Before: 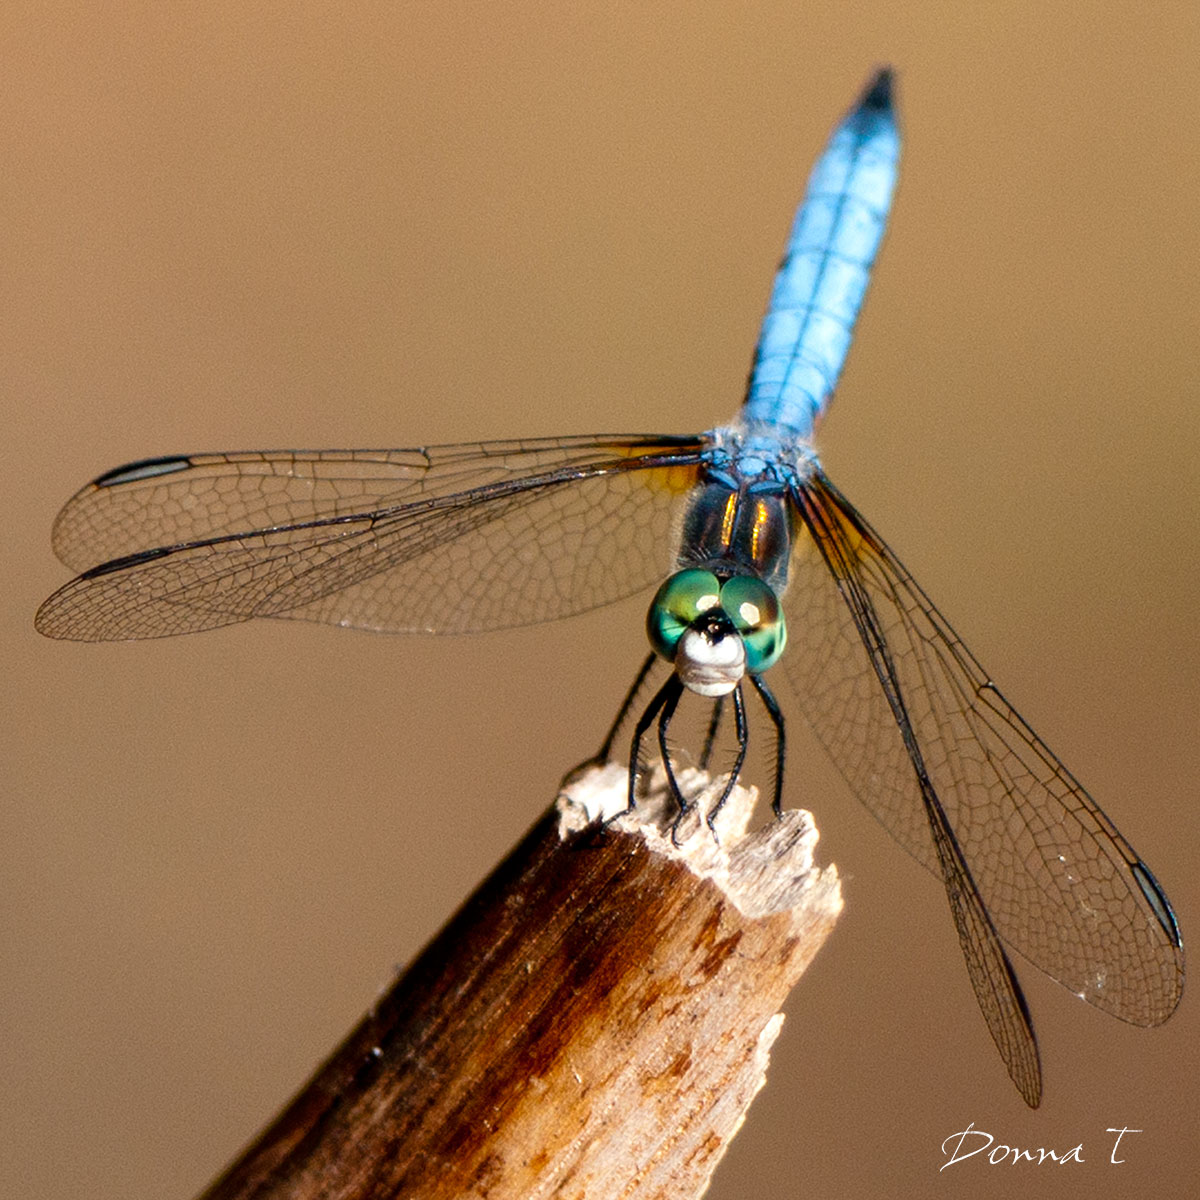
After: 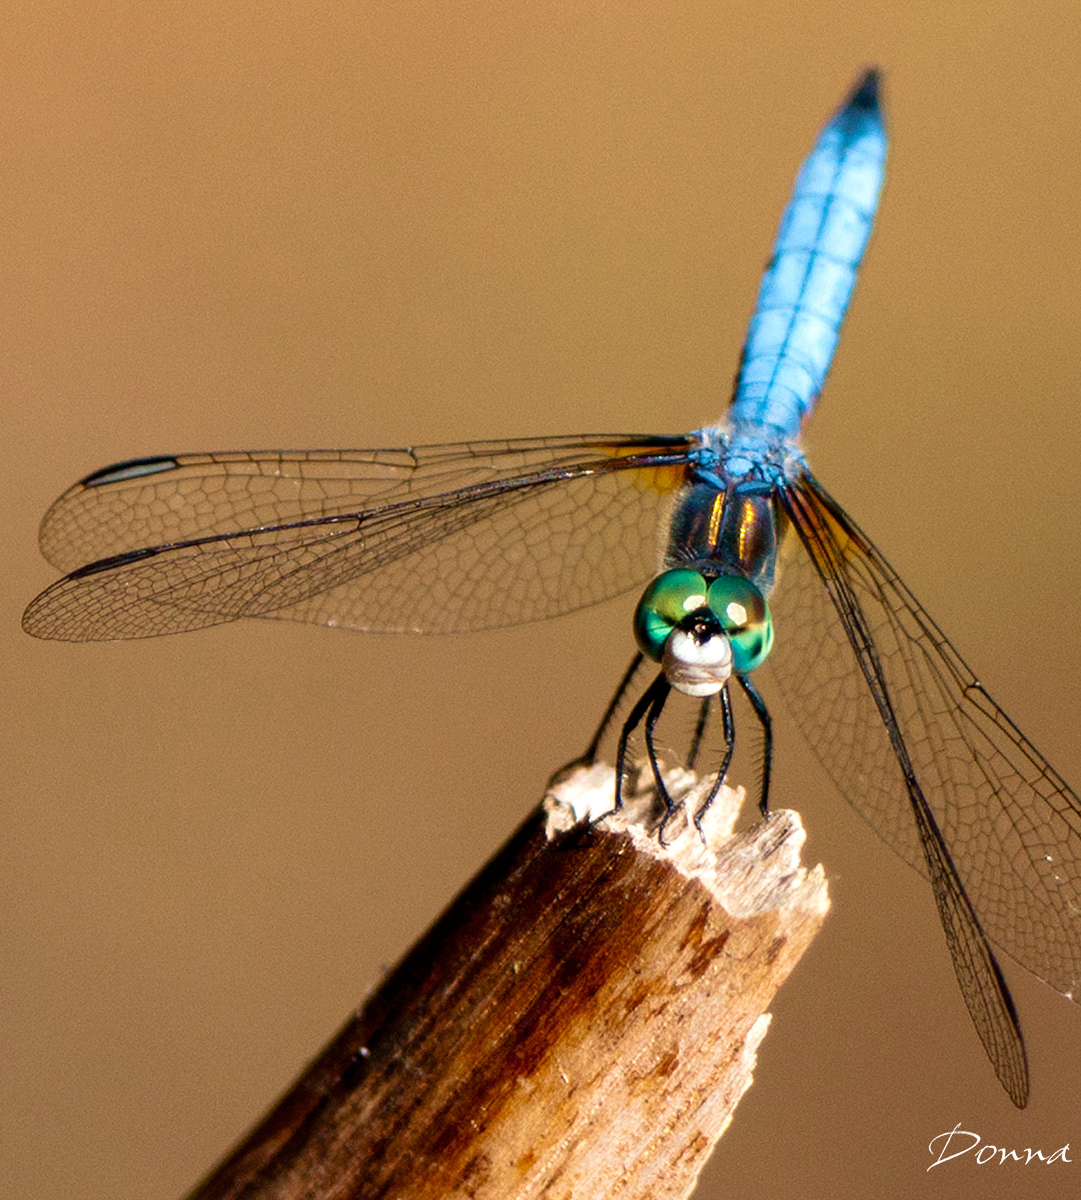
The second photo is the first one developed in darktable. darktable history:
crop and rotate: left 1.088%, right 8.807%
velvia: strength 45%
